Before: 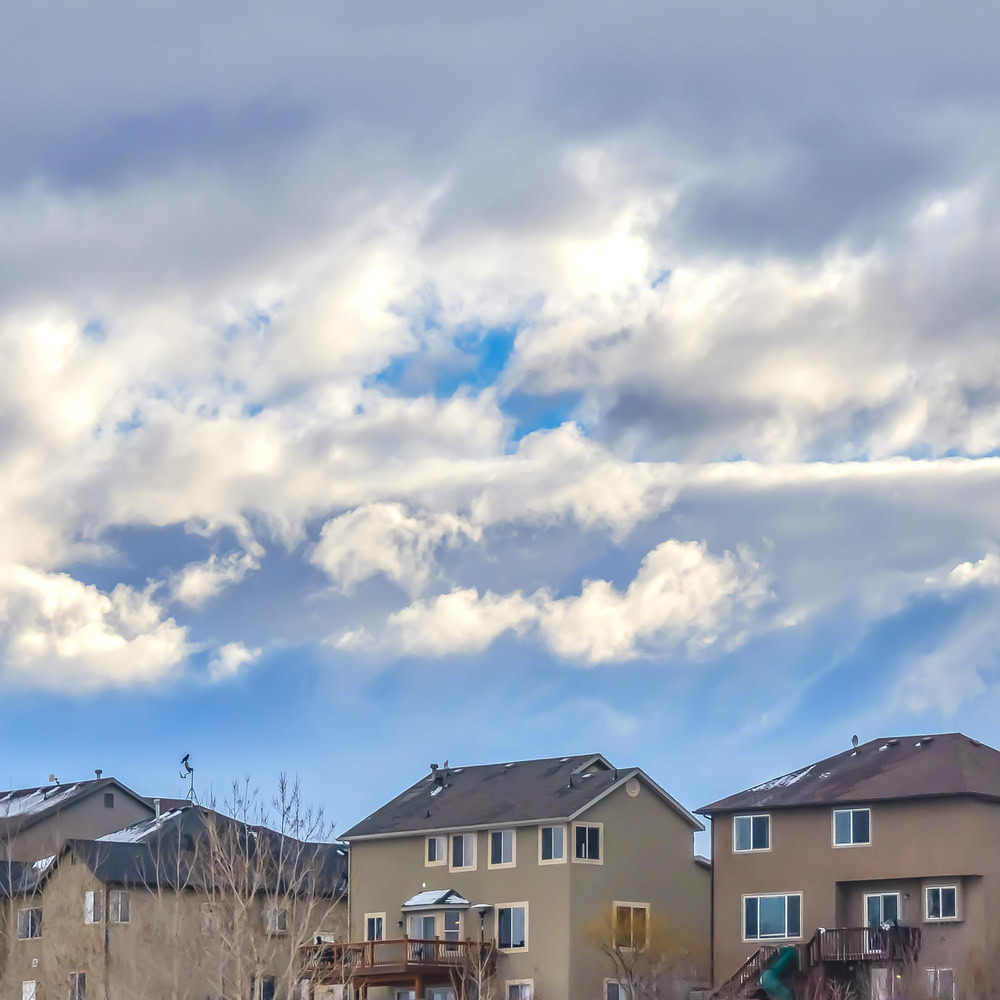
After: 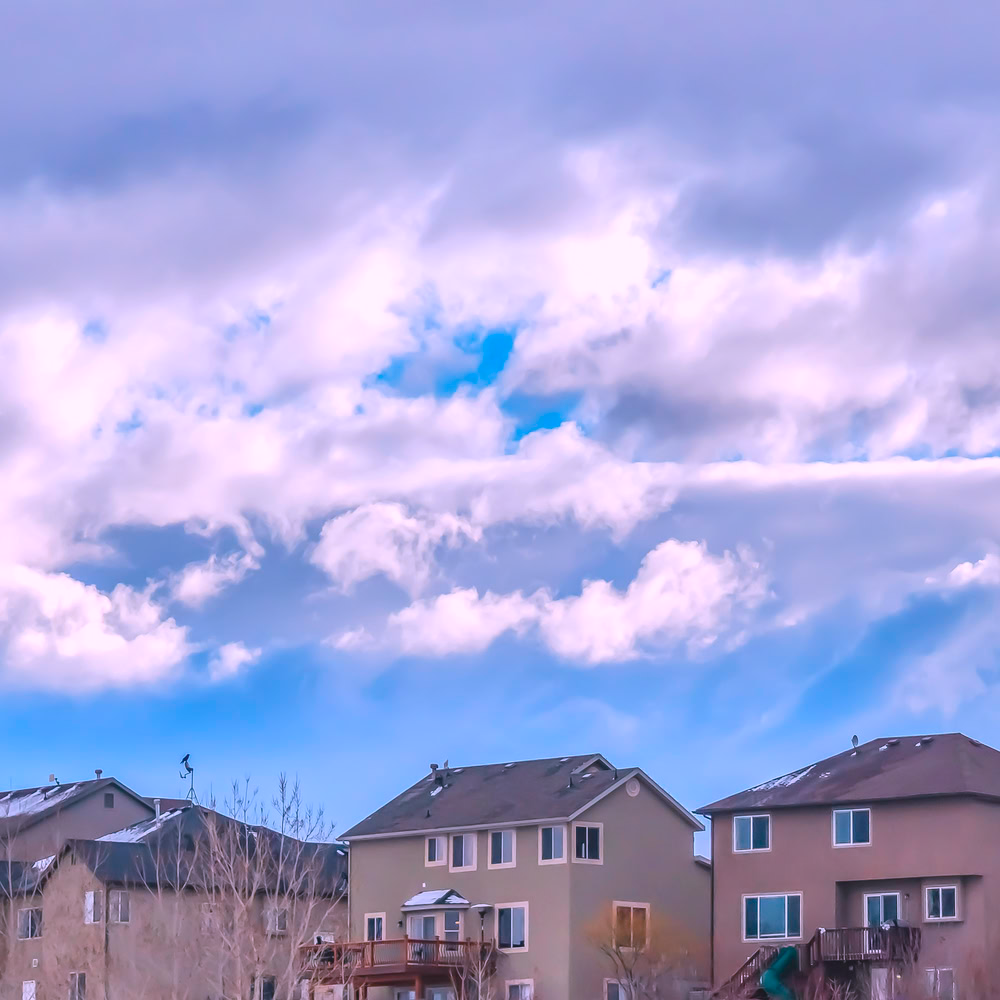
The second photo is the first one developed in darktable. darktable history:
color correction: highlights a* 15.03, highlights b* -25.07
contrast equalizer: octaves 7, y [[0.6 ×6], [0.55 ×6], [0 ×6], [0 ×6], [0 ×6]], mix -0.3
